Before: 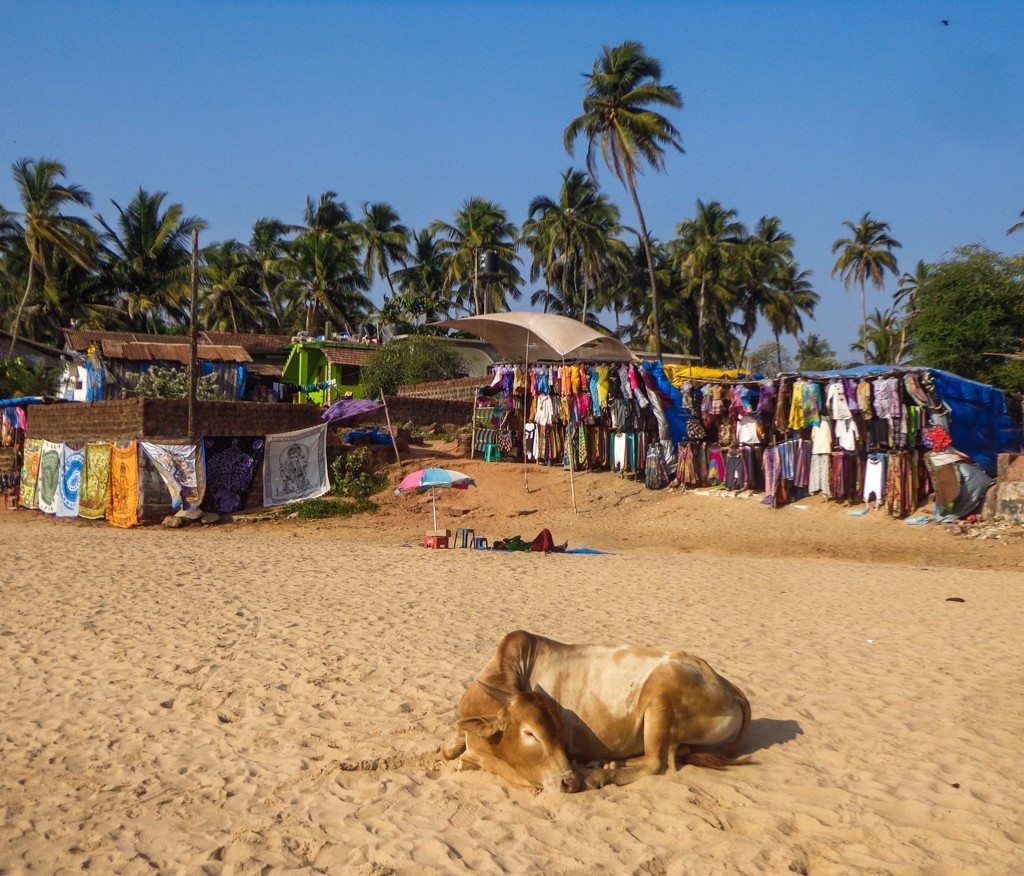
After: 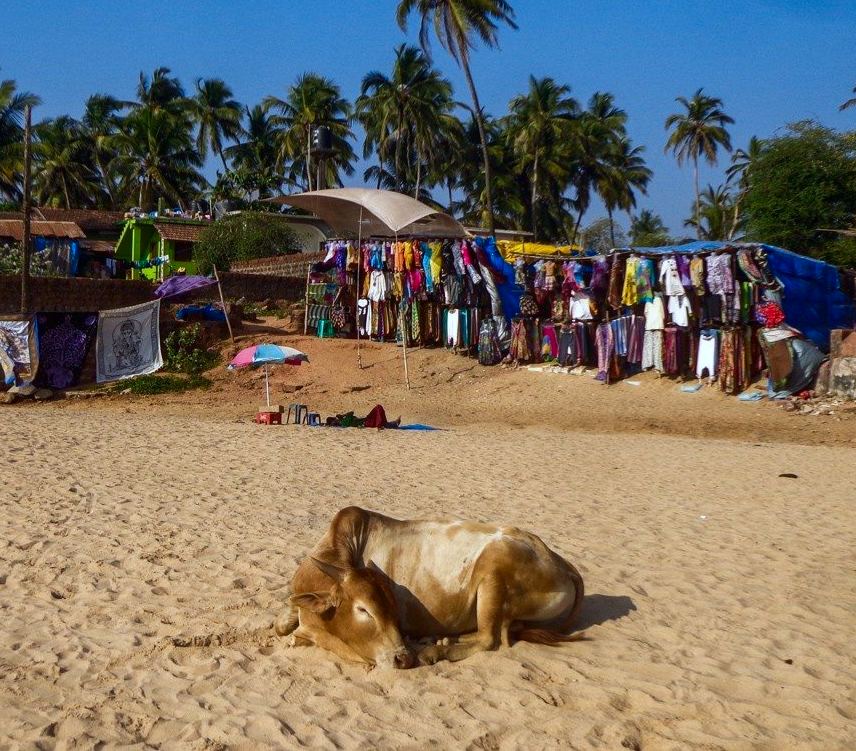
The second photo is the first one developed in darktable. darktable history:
crop: left 16.315%, top 14.246%
color calibration: illuminant custom, x 0.368, y 0.373, temperature 4330.32 K
contrast brightness saturation: contrast 0.07, brightness -0.13, saturation 0.06
